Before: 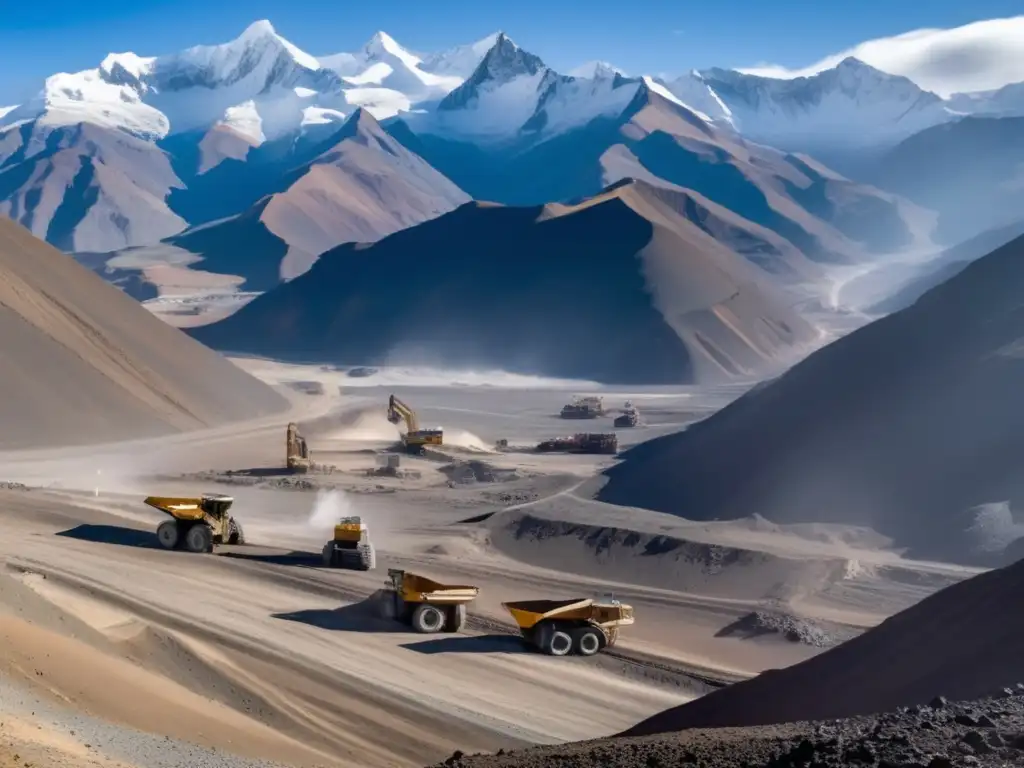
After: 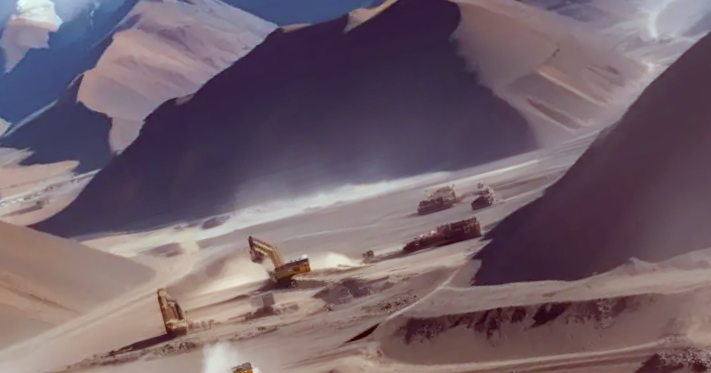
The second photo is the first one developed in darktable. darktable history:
crop and rotate: left 11.831%, top 11.346%, right 13.429%, bottom 13.899%
color correction: highlights a* -7.23, highlights b* -0.161, shadows a* 20.08, shadows b* 11.73
rotate and perspective: rotation -14.8°, crop left 0.1, crop right 0.903, crop top 0.25, crop bottom 0.748
